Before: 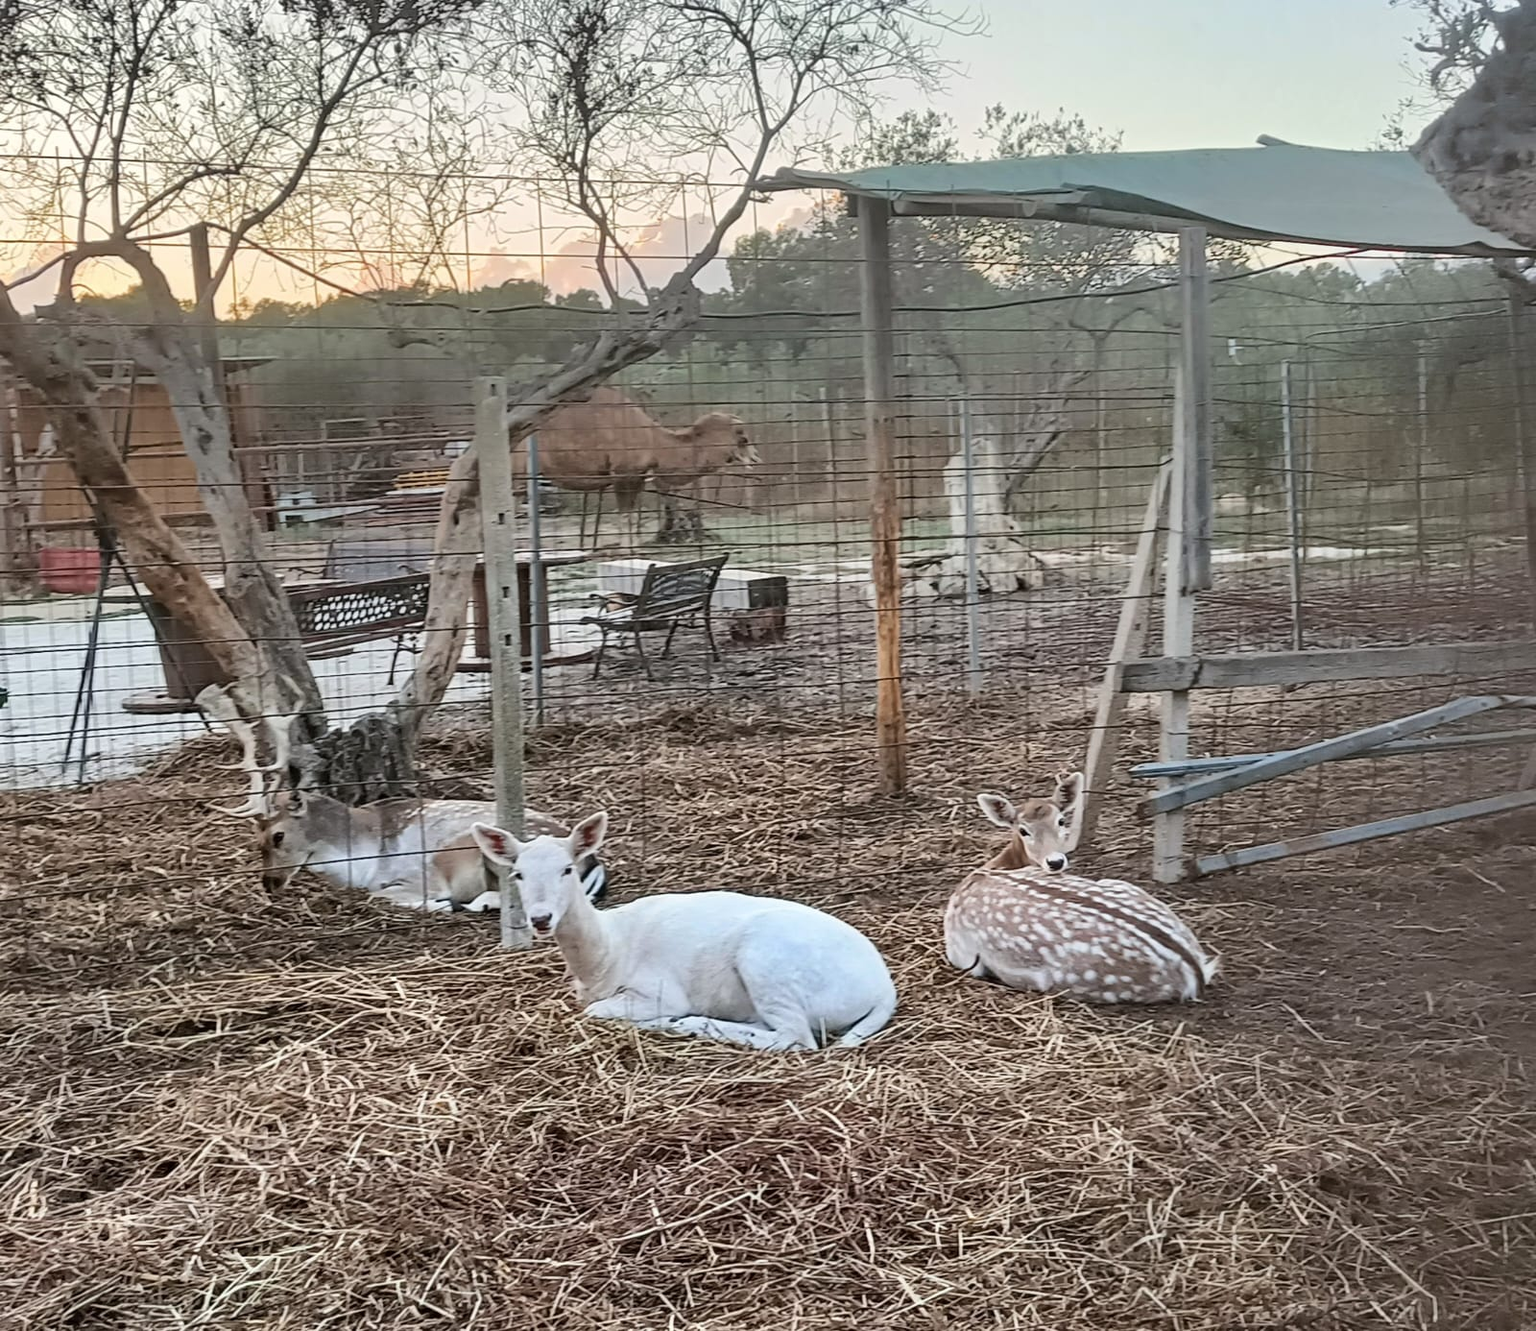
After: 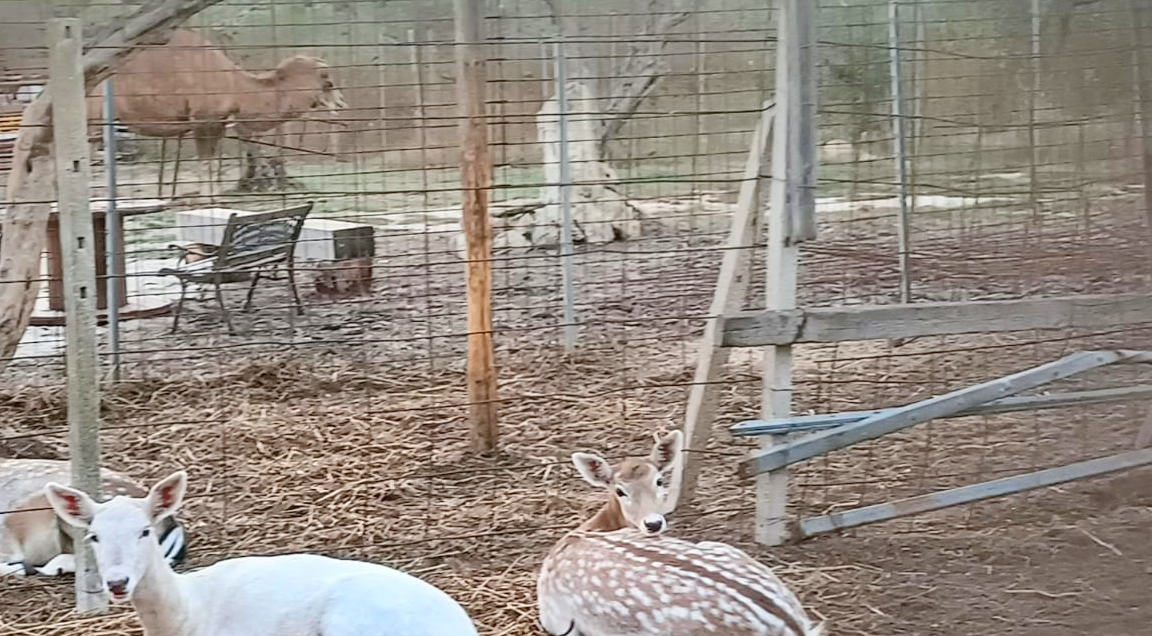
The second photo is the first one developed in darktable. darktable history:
crop and rotate: left 27.938%, top 27.046%, bottom 27.046%
levels: levels [0, 0.43, 0.984]
